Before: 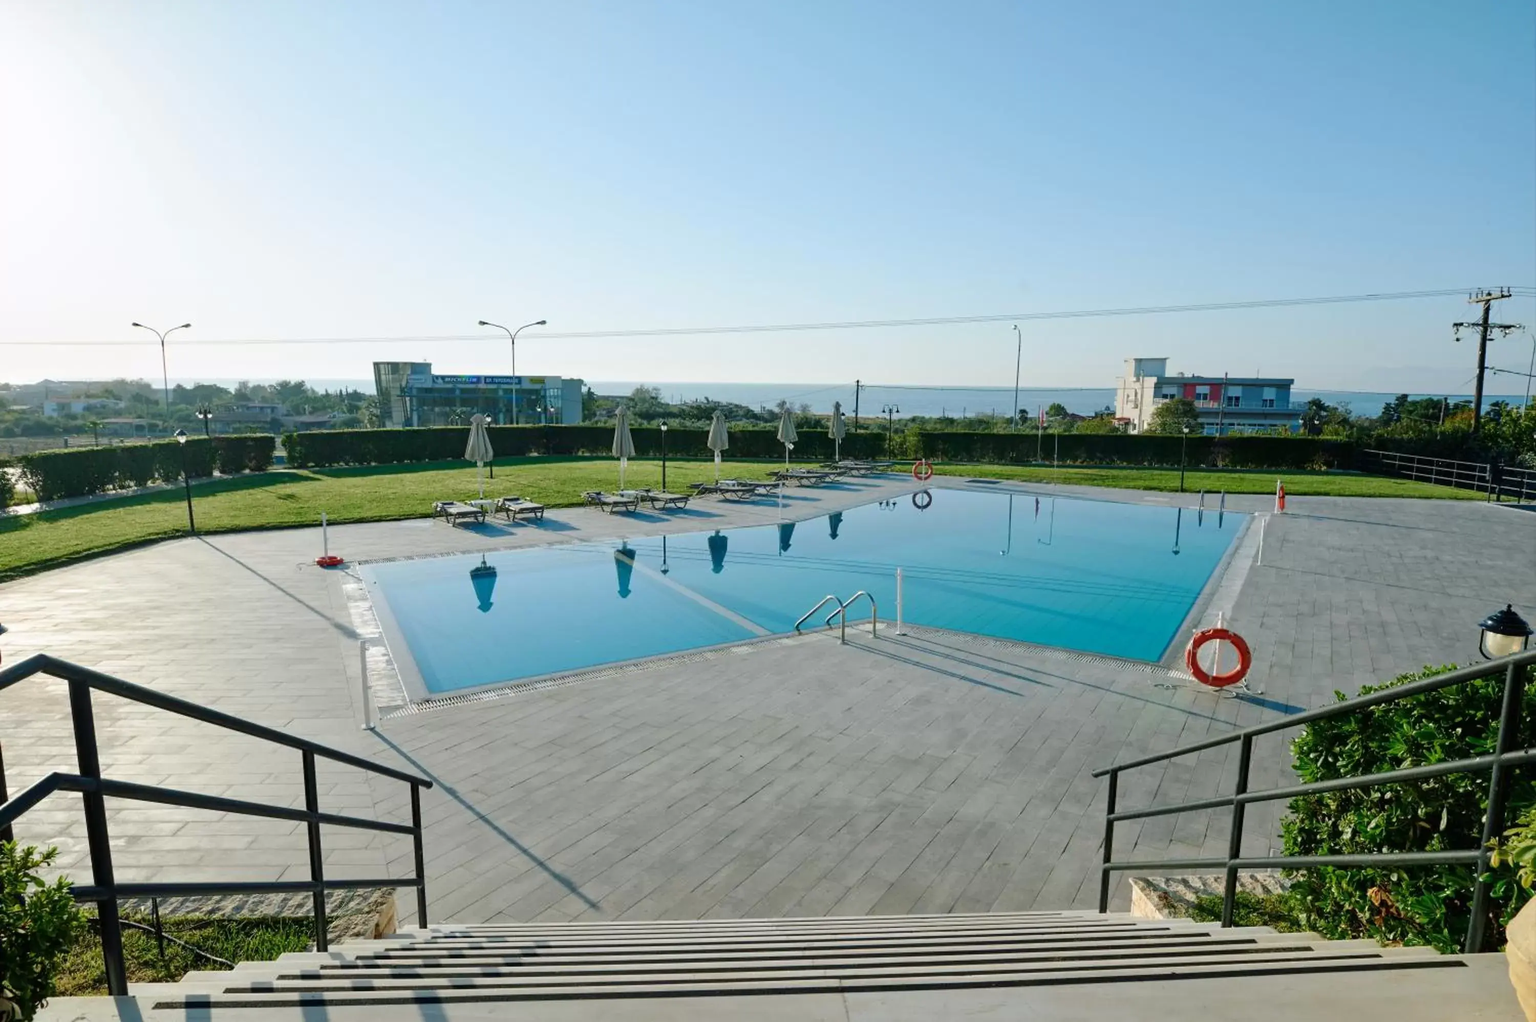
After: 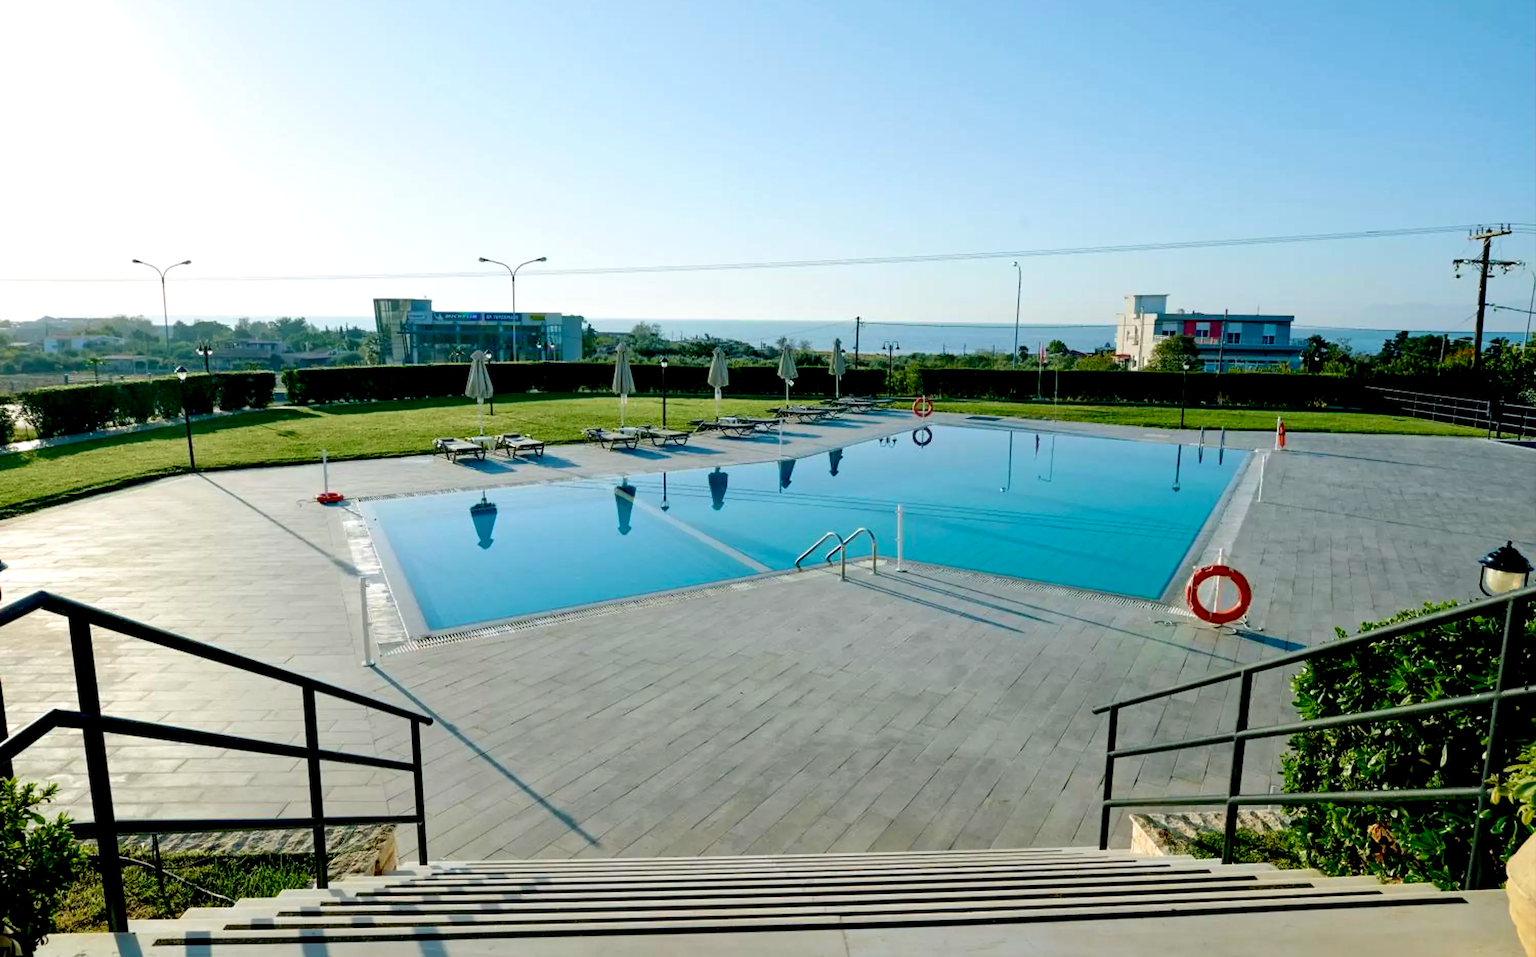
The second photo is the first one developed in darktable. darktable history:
crop and rotate: top 6.25%
exposure: black level correction 0.025, exposure 0.182 EV, compensate highlight preservation false
velvia: on, module defaults
